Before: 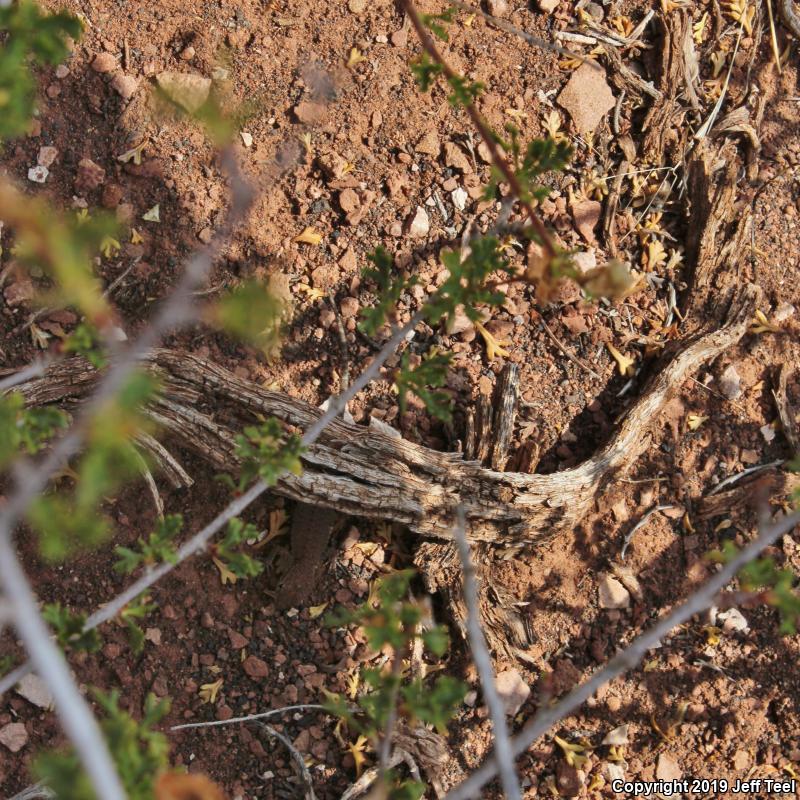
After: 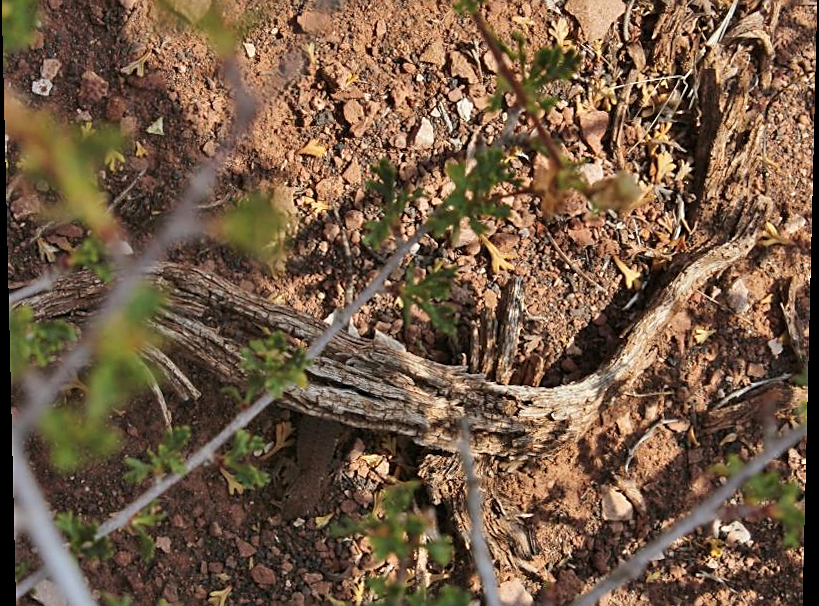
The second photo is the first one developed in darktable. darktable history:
rotate and perspective: lens shift (vertical) 0.048, lens shift (horizontal) -0.024, automatic cropping off
sharpen: on, module defaults
crop and rotate: top 12.5%, bottom 12.5%
